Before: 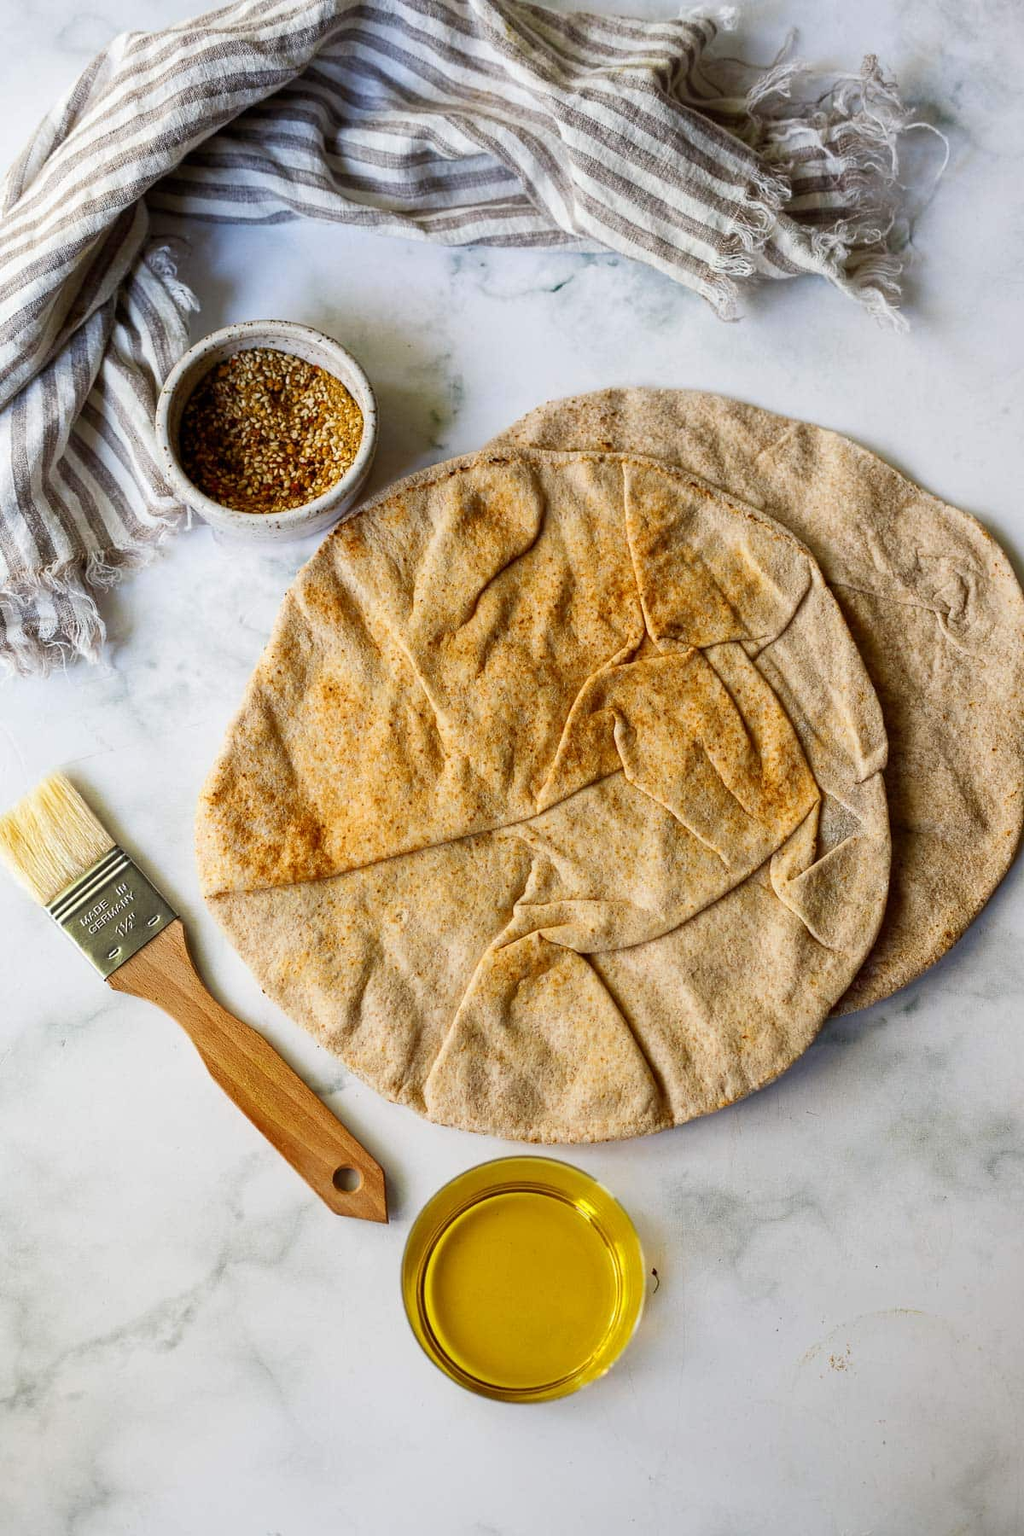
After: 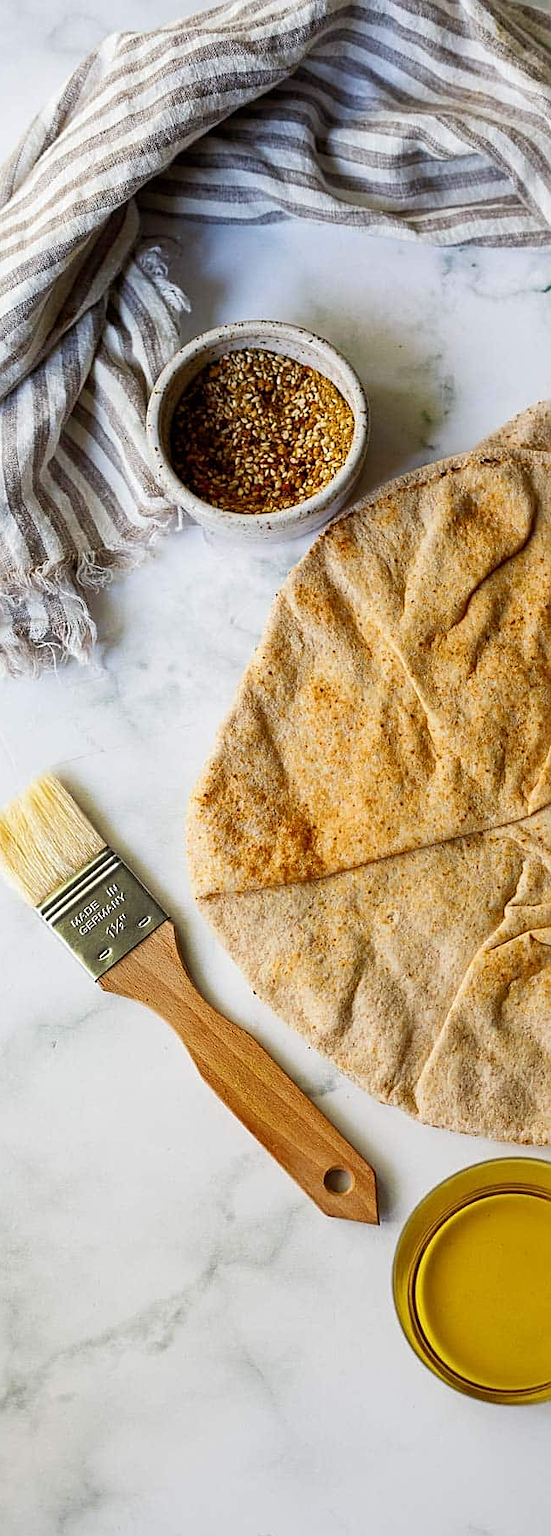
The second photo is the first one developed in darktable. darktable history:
exposure: exposure -0.043 EV, compensate highlight preservation false
sharpen: on, module defaults
crop: left 0.948%, right 45.274%, bottom 0.085%
